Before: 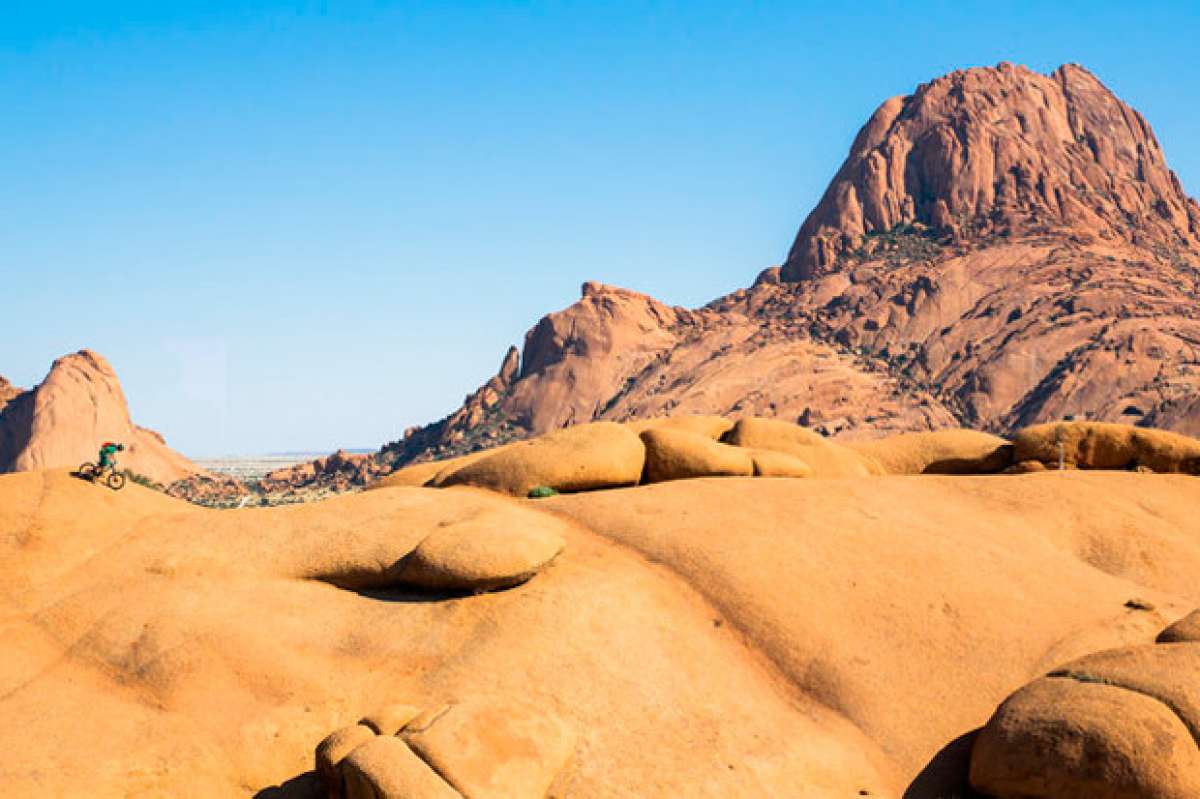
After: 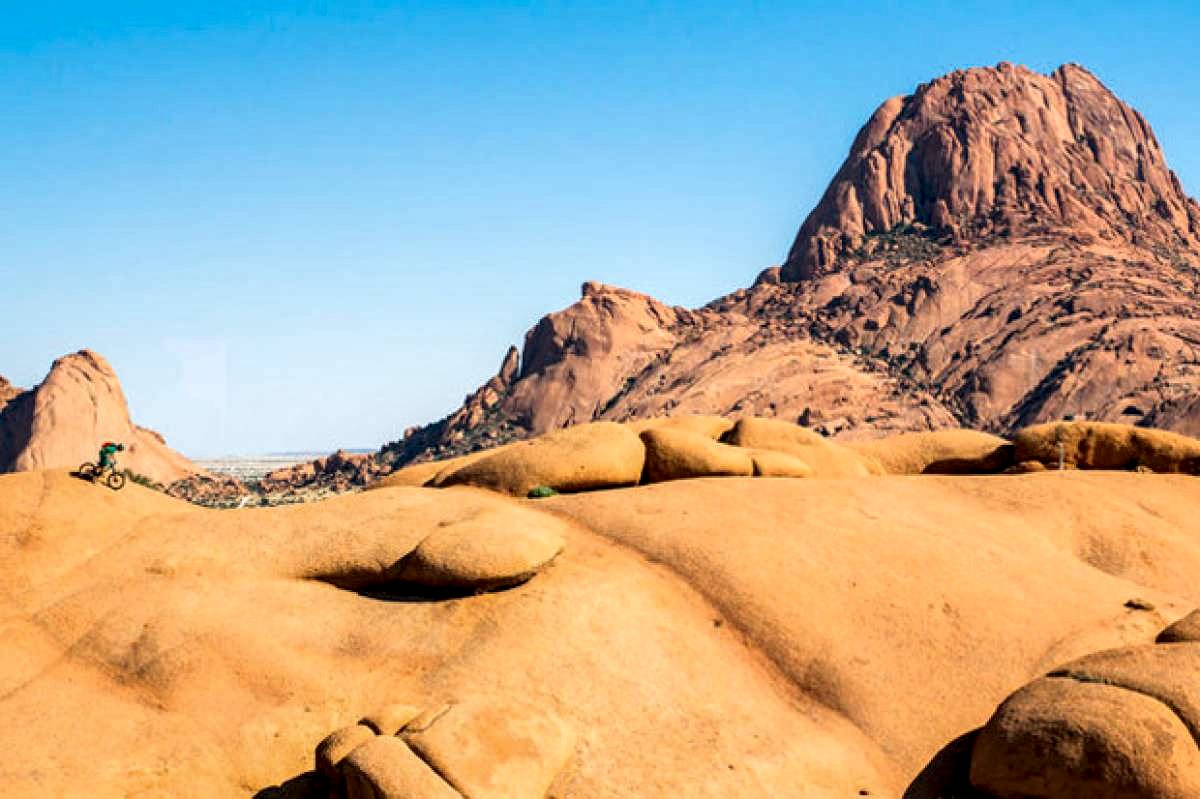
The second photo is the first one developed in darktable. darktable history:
local contrast: detail 135%, midtone range 0.746
